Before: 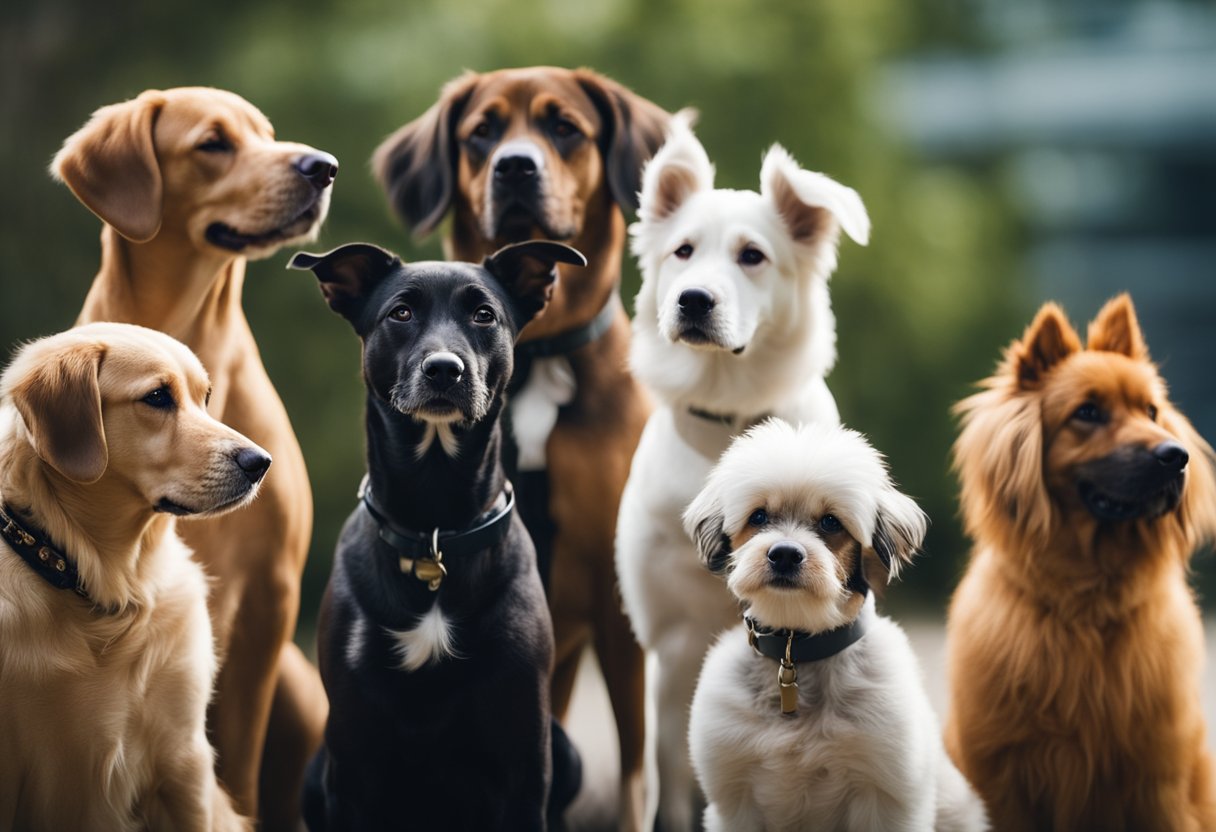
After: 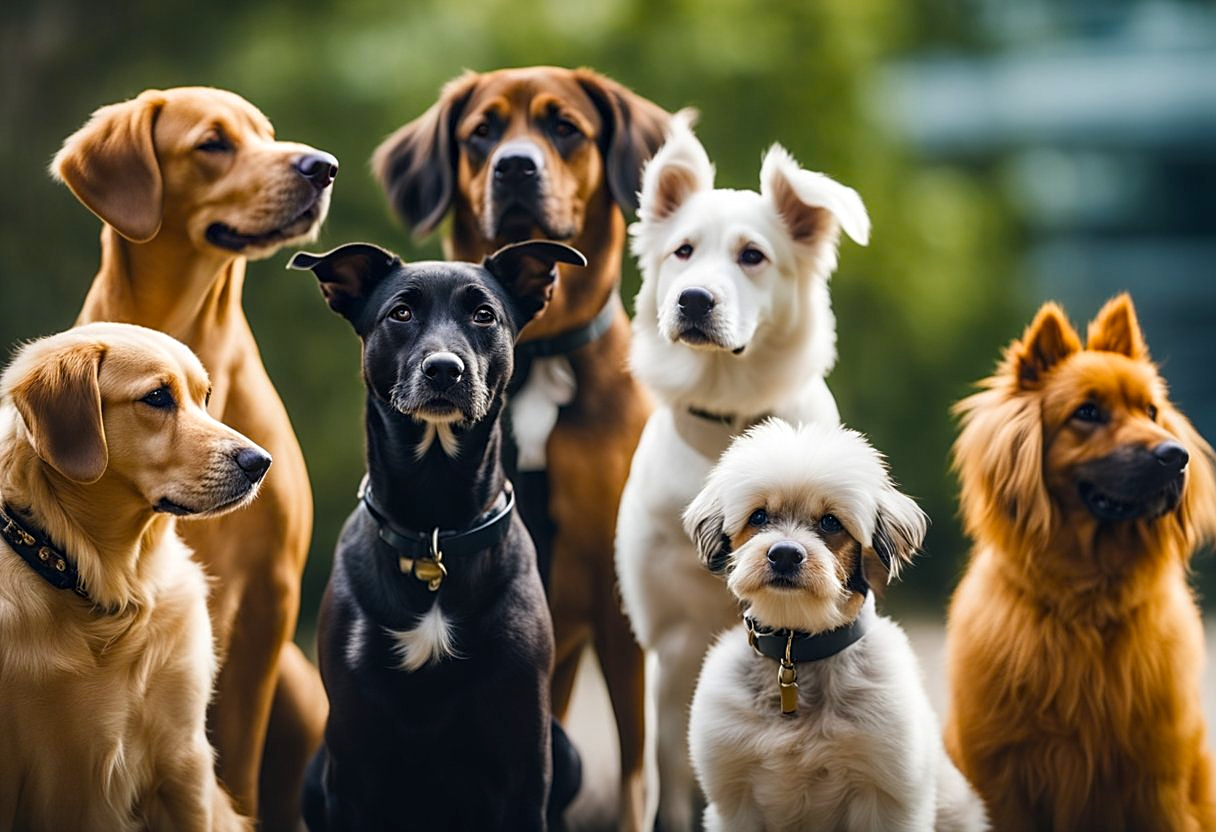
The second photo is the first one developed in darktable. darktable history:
color balance rgb: perceptual saturation grading › global saturation 25%, global vibrance 20%
local contrast: on, module defaults
sharpen: on, module defaults
